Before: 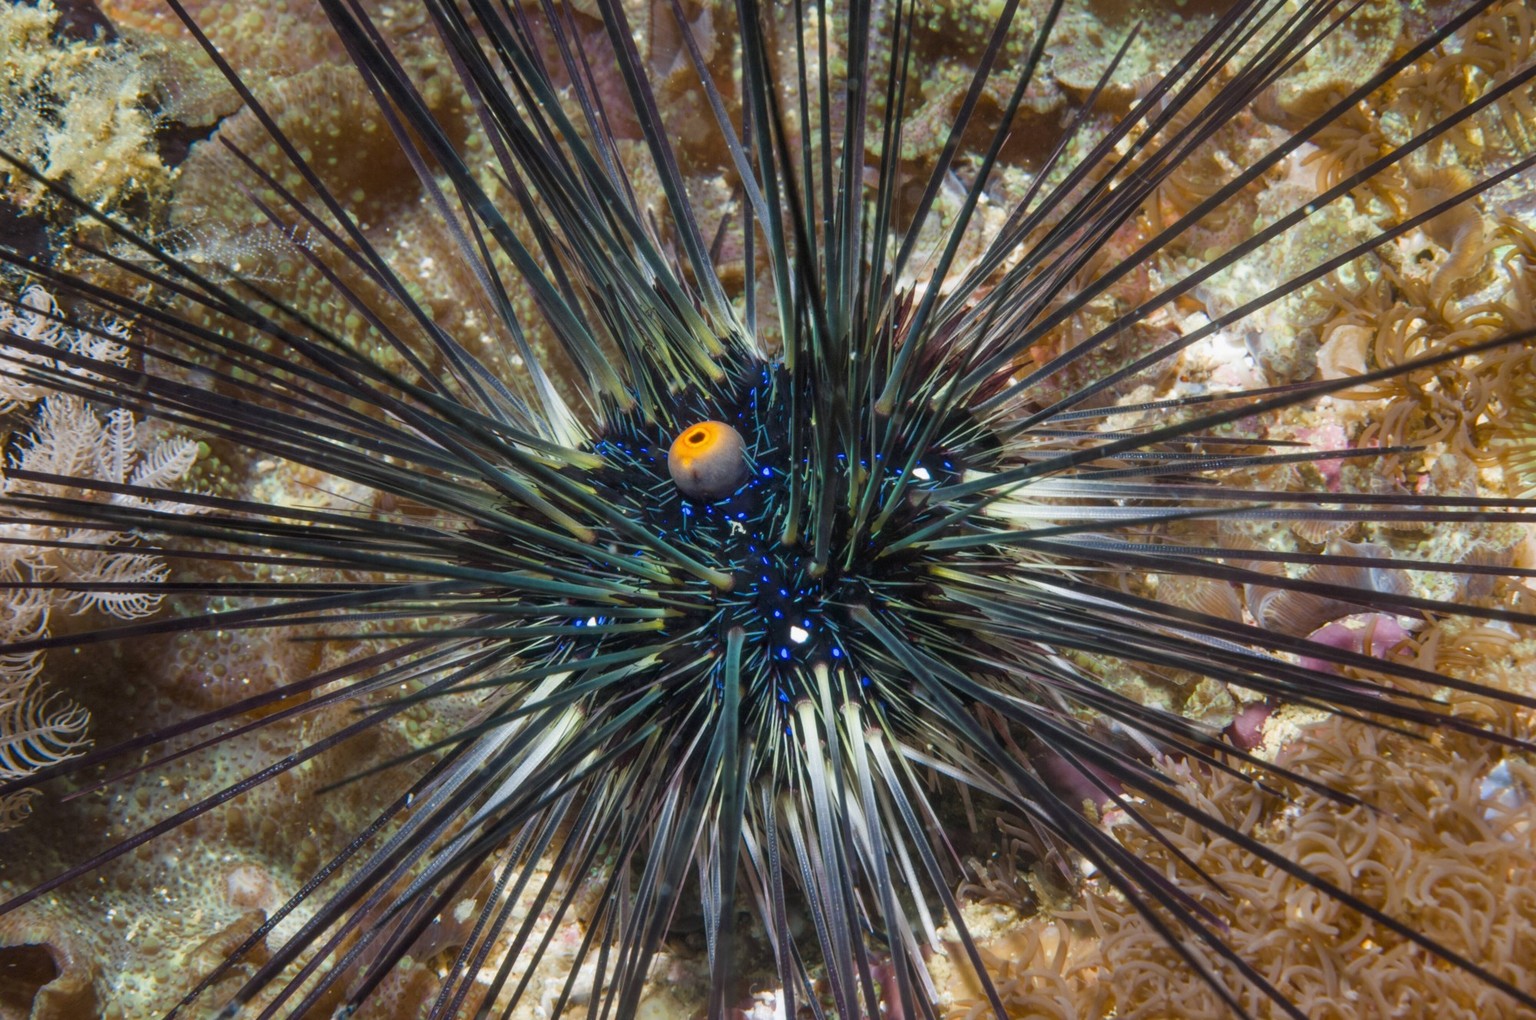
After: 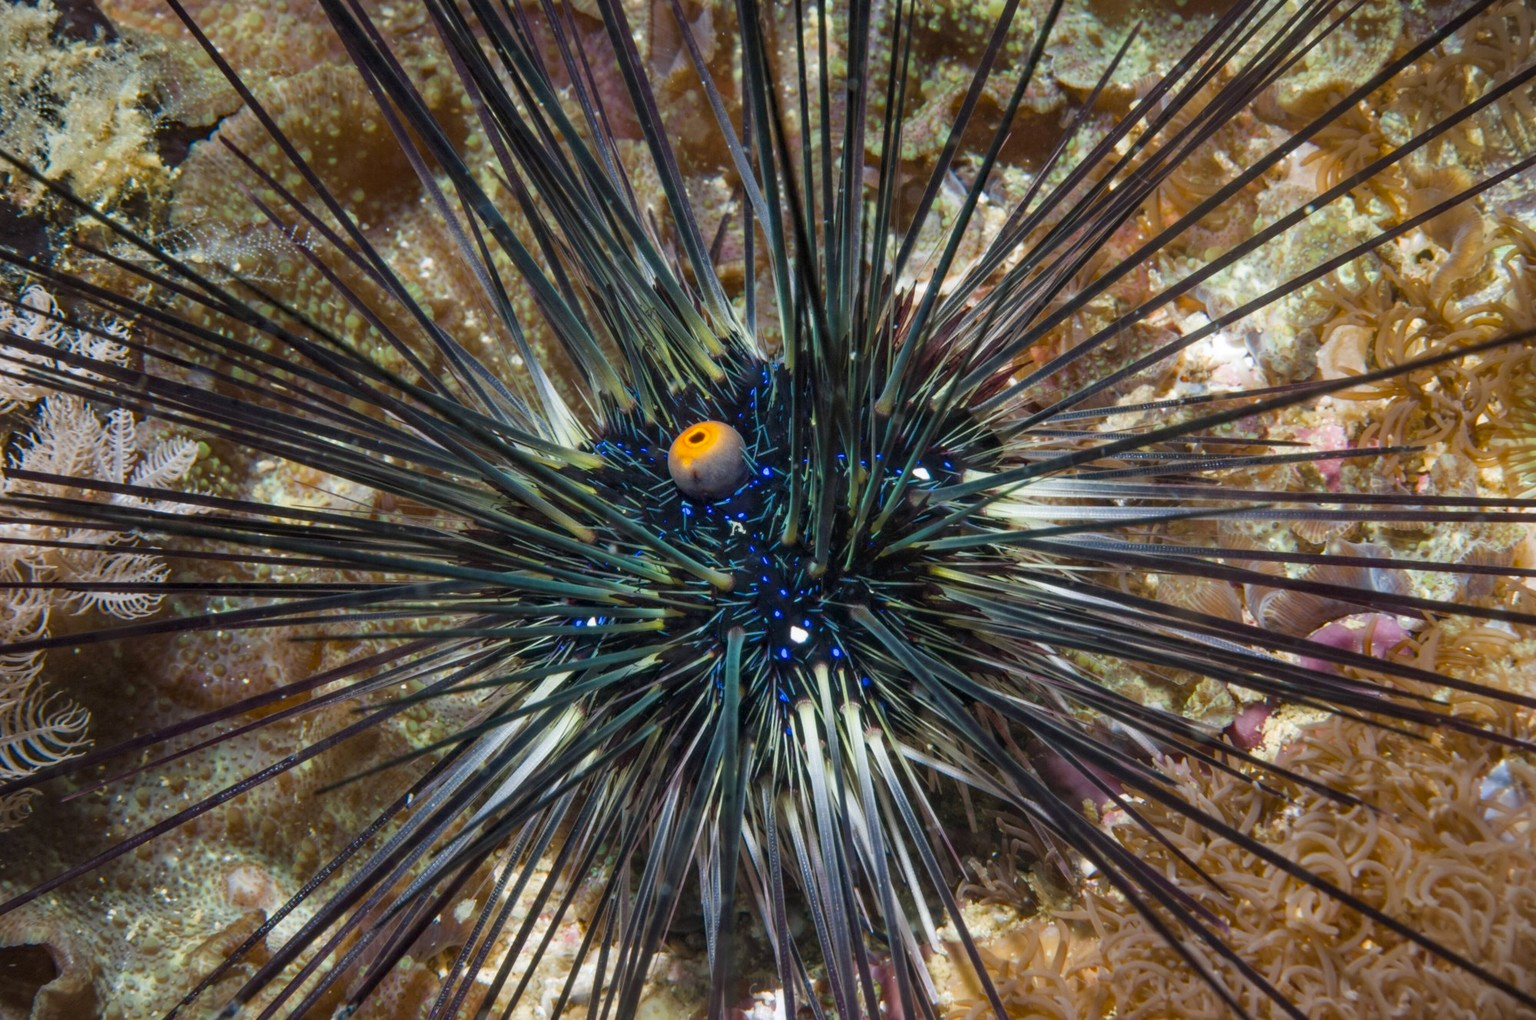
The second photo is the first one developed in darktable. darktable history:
vignetting: fall-off start 97.15%, width/height ratio 1.186, unbound false
haze removal: compatibility mode true
